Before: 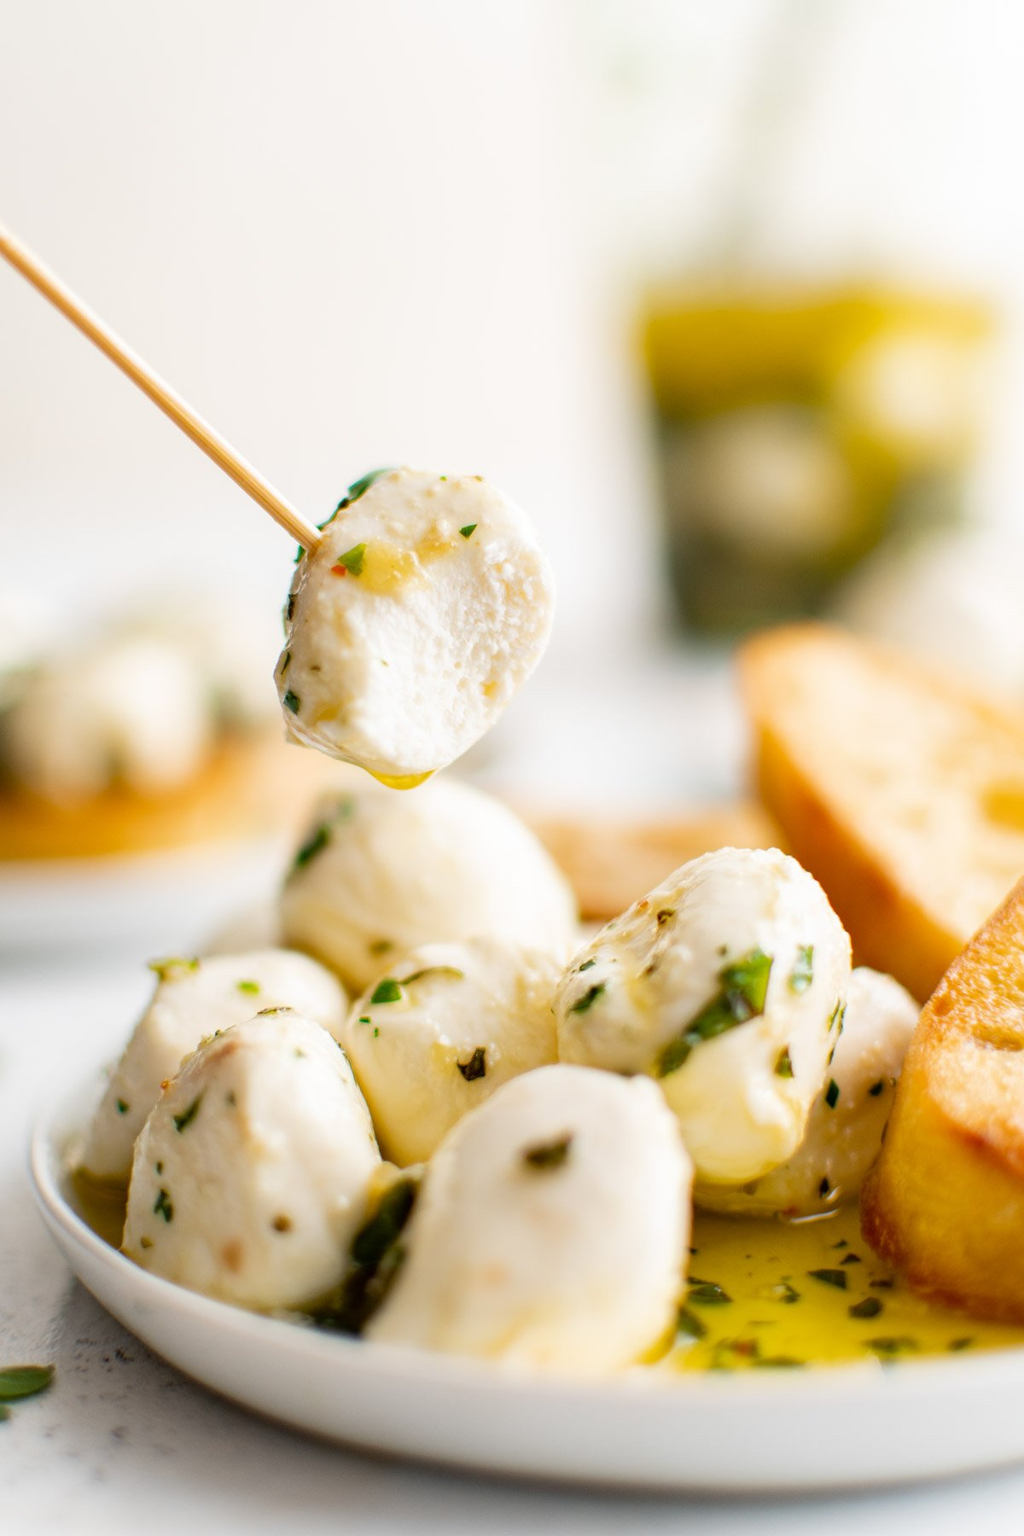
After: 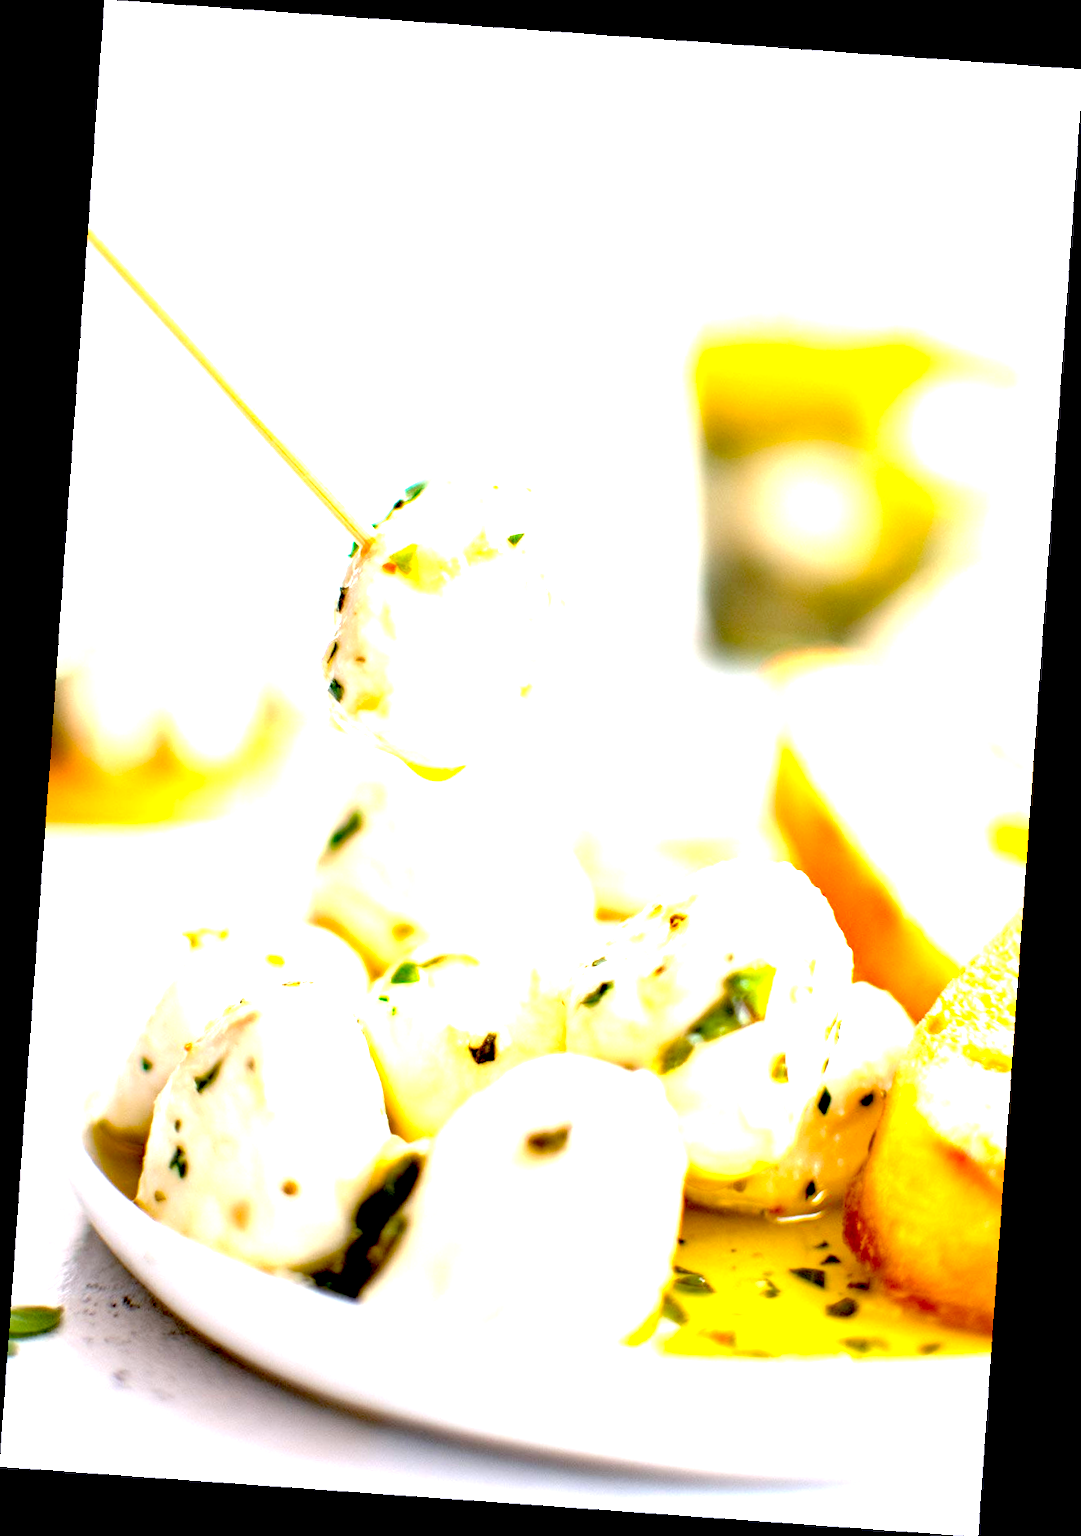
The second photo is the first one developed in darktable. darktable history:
rotate and perspective: rotation 4.1°, automatic cropping off
white balance: red 1.004, blue 1.096
exposure: black level correction 0.016, exposure 1.774 EV, compensate highlight preservation false
